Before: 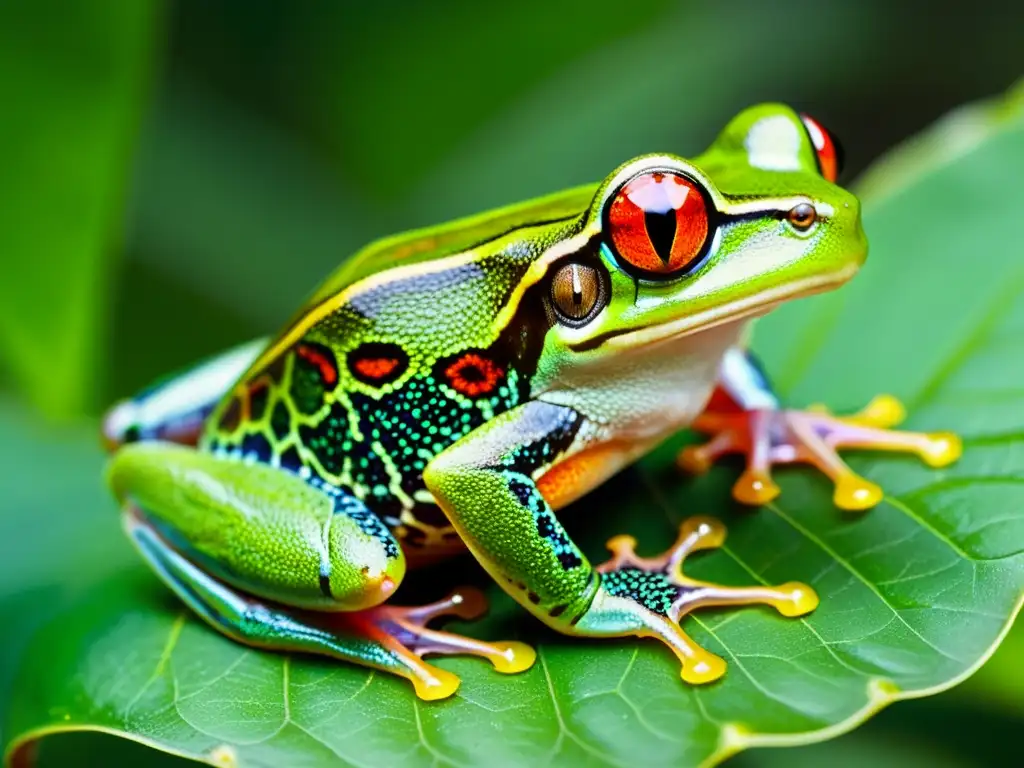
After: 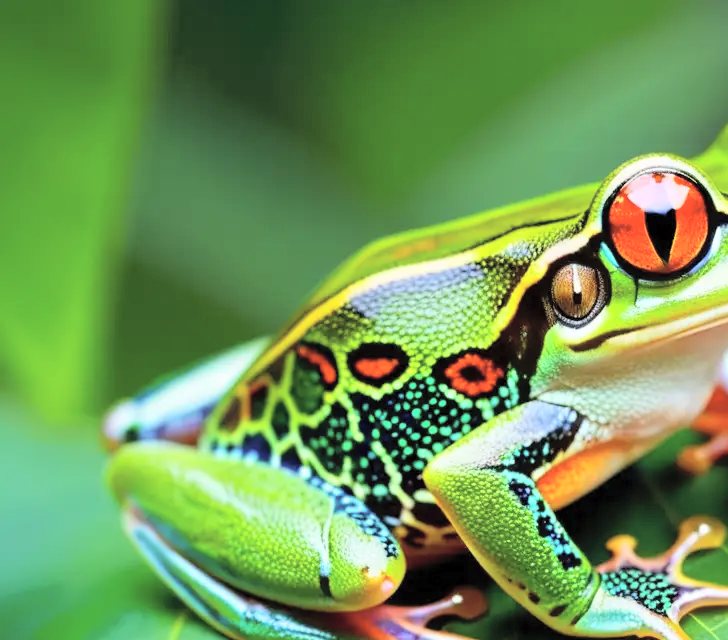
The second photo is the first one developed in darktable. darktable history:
global tonemap: drago (0.7, 100)
exposure: exposure -0.157 EV, compensate highlight preservation false
crop: right 28.885%, bottom 16.626%
